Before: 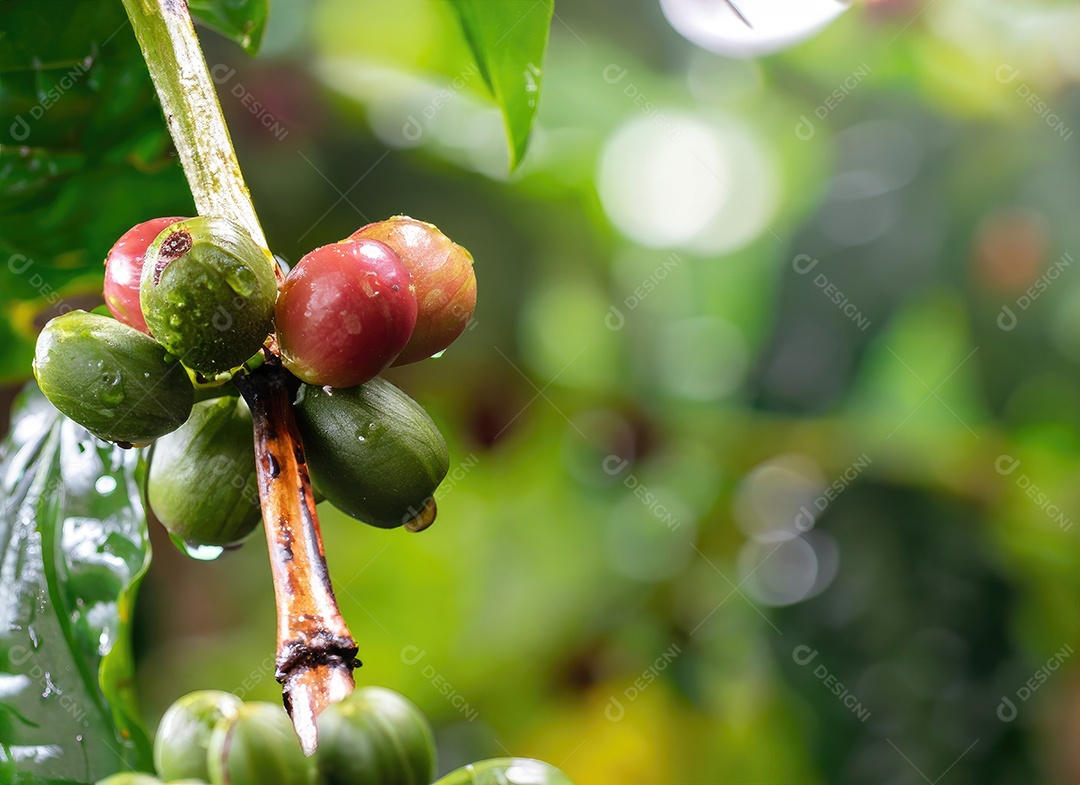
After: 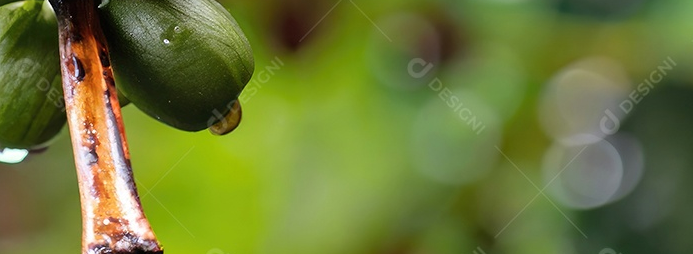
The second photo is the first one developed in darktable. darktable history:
shadows and highlights: soften with gaussian
crop: left 18.069%, top 50.63%, right 17.686%, bottom 16.934%
